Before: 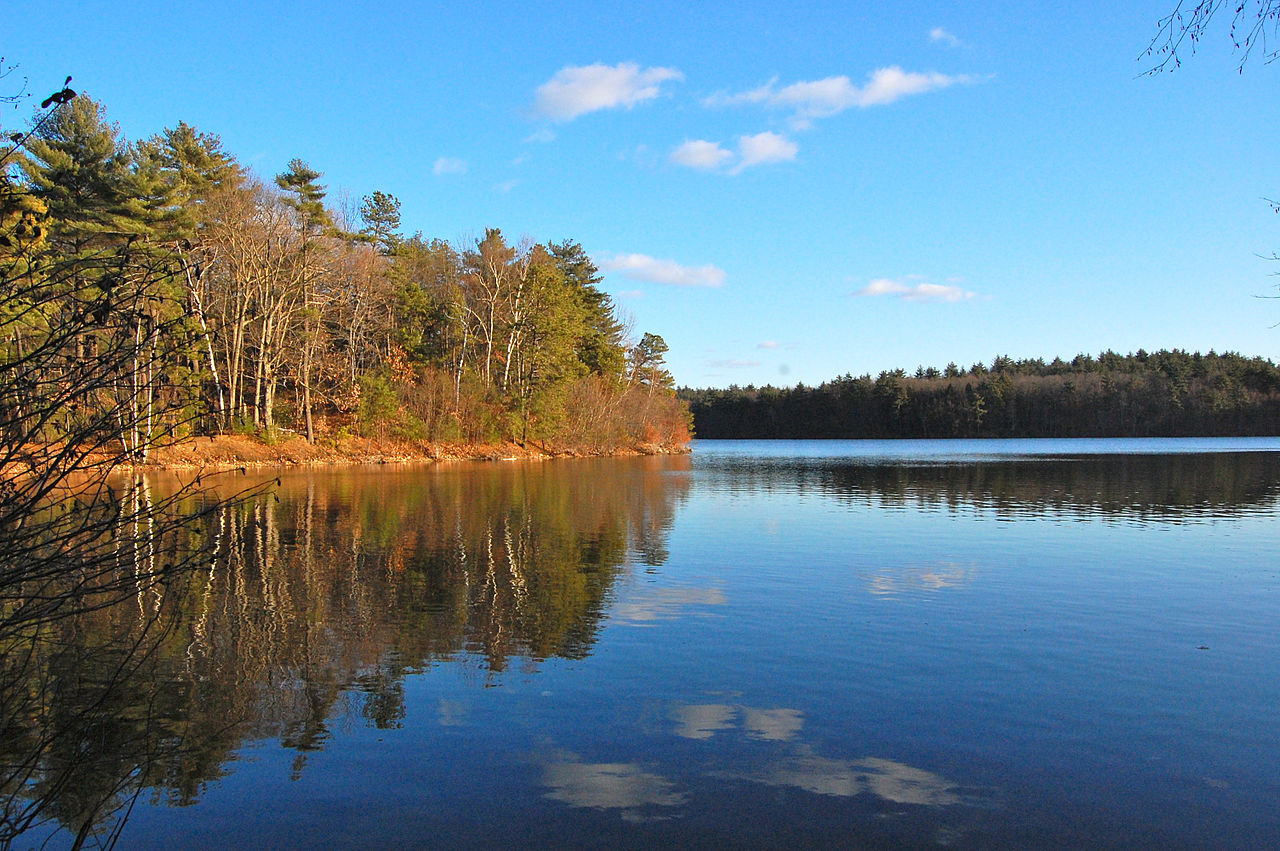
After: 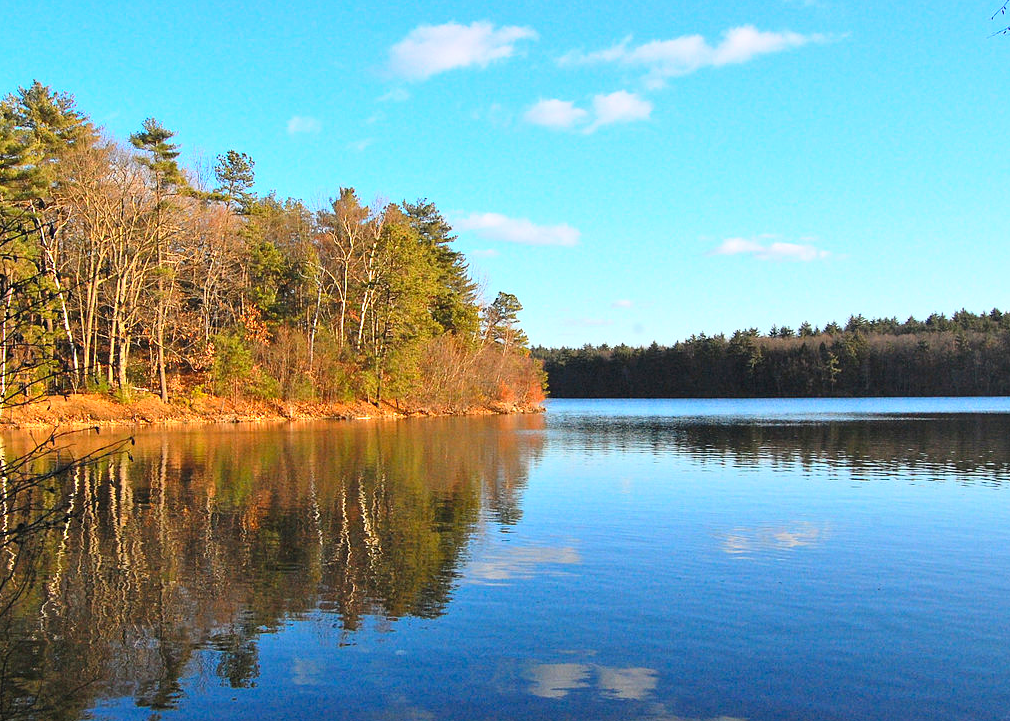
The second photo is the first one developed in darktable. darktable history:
contrast brightness saturation: contrast 0.204, brightness 0.161, saturation 0.221
crop: left 11.437%, top 4.925%, right 9.585%, bottom 10.33%
